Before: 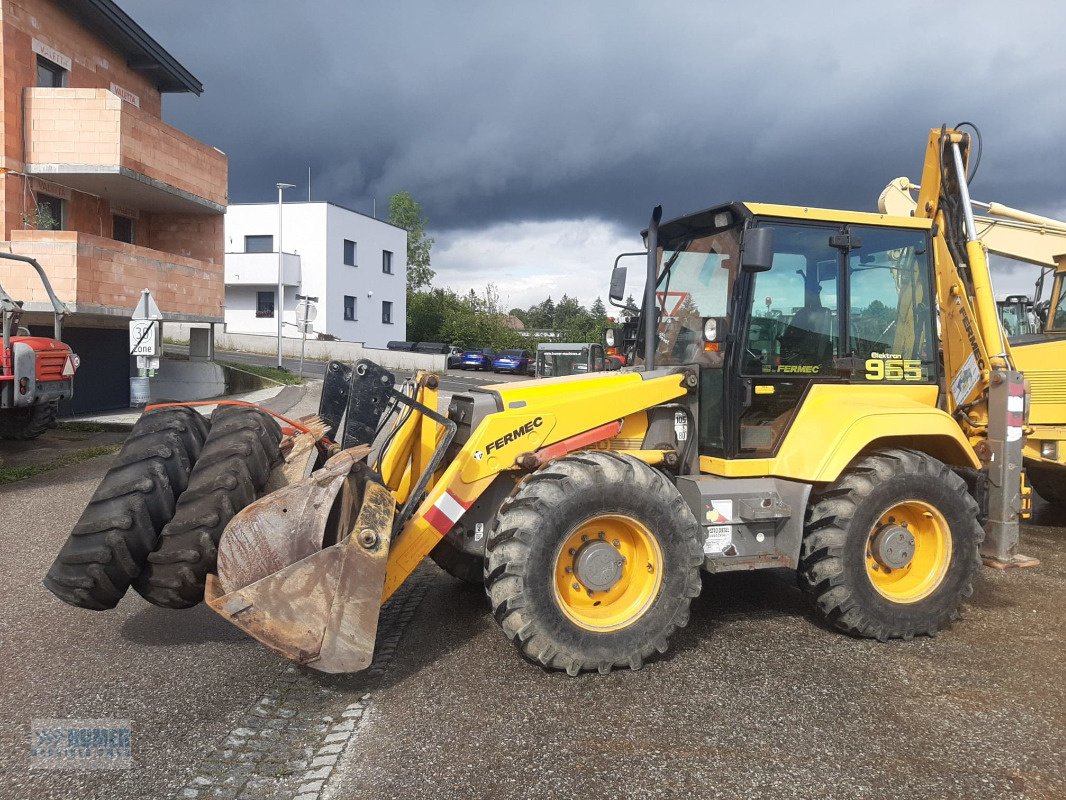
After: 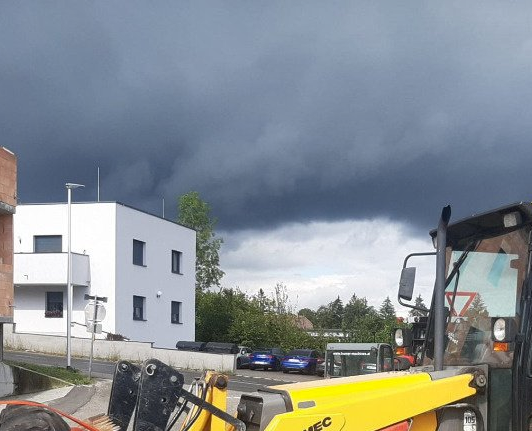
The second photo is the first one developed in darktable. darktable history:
crop: left 19.797%, right 30.233%, bottom 46.012%
shadows and highlights: radius 106.68, shadows 41.06, highlights -72.43, low approximation 0.01, soften with gaussian
